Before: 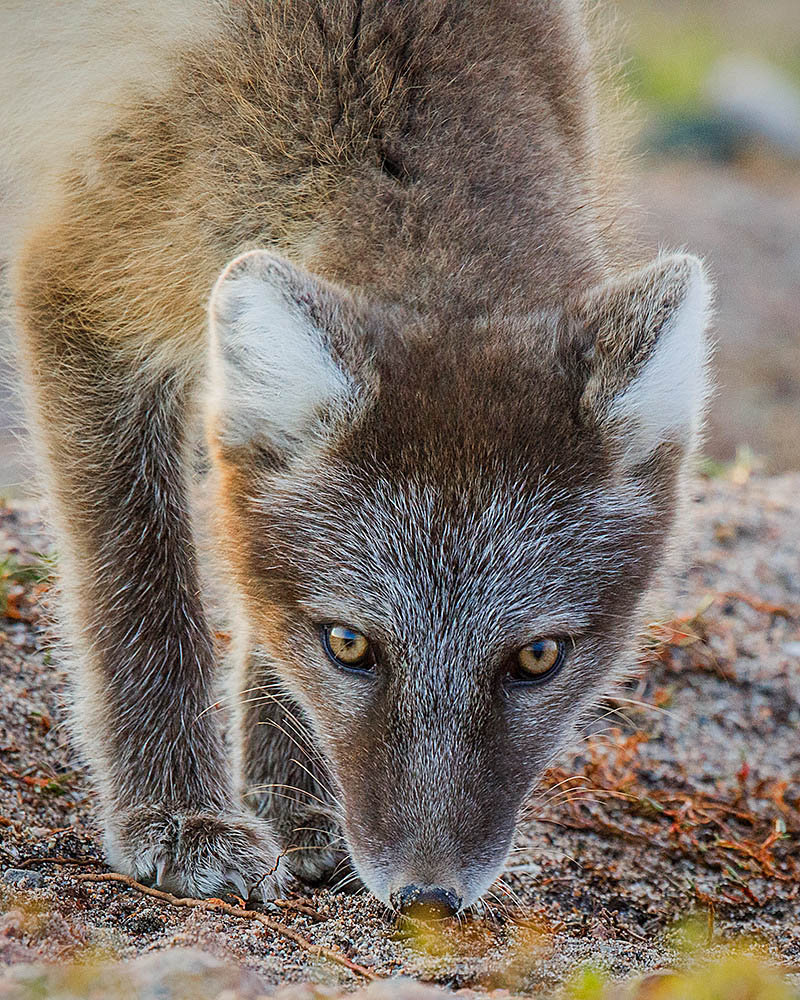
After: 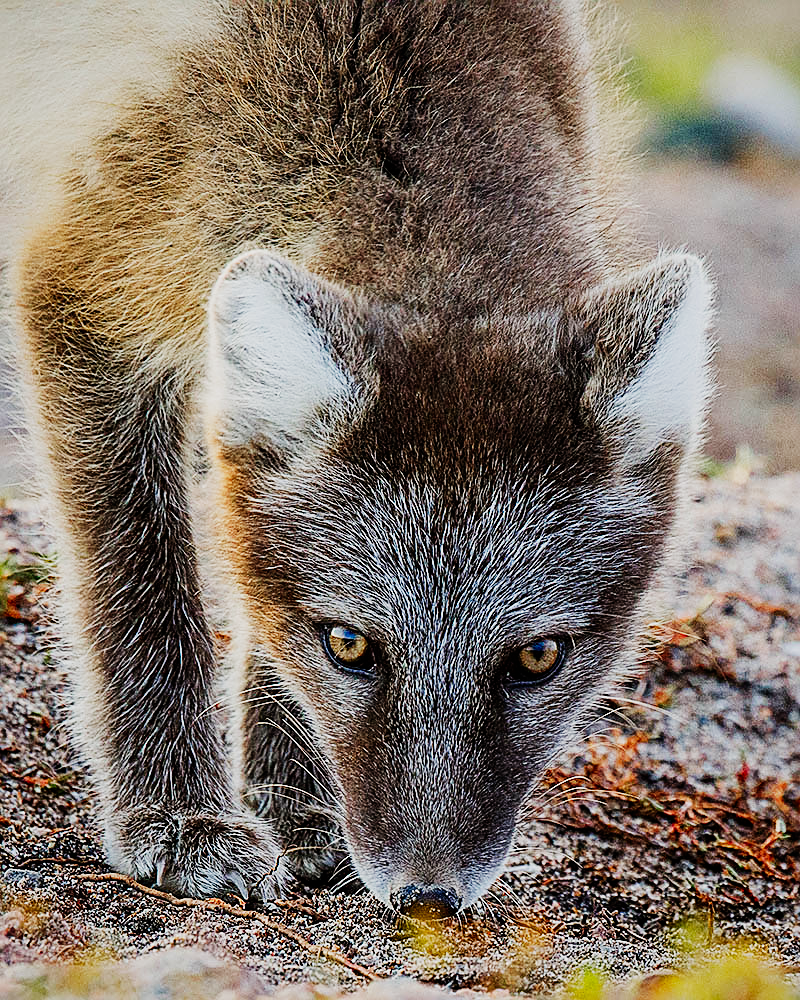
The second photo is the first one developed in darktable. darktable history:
sigmoid: contrast 2, skew -0.2, preserve hue 0%, red attenuation 0.1, red rotation 0.035, green attenuation 0.1, green rotation -0.017, blue attenuation 0.15, blue rotation -0.052, base primaries Rec2020
sharpen: on, module defaults
